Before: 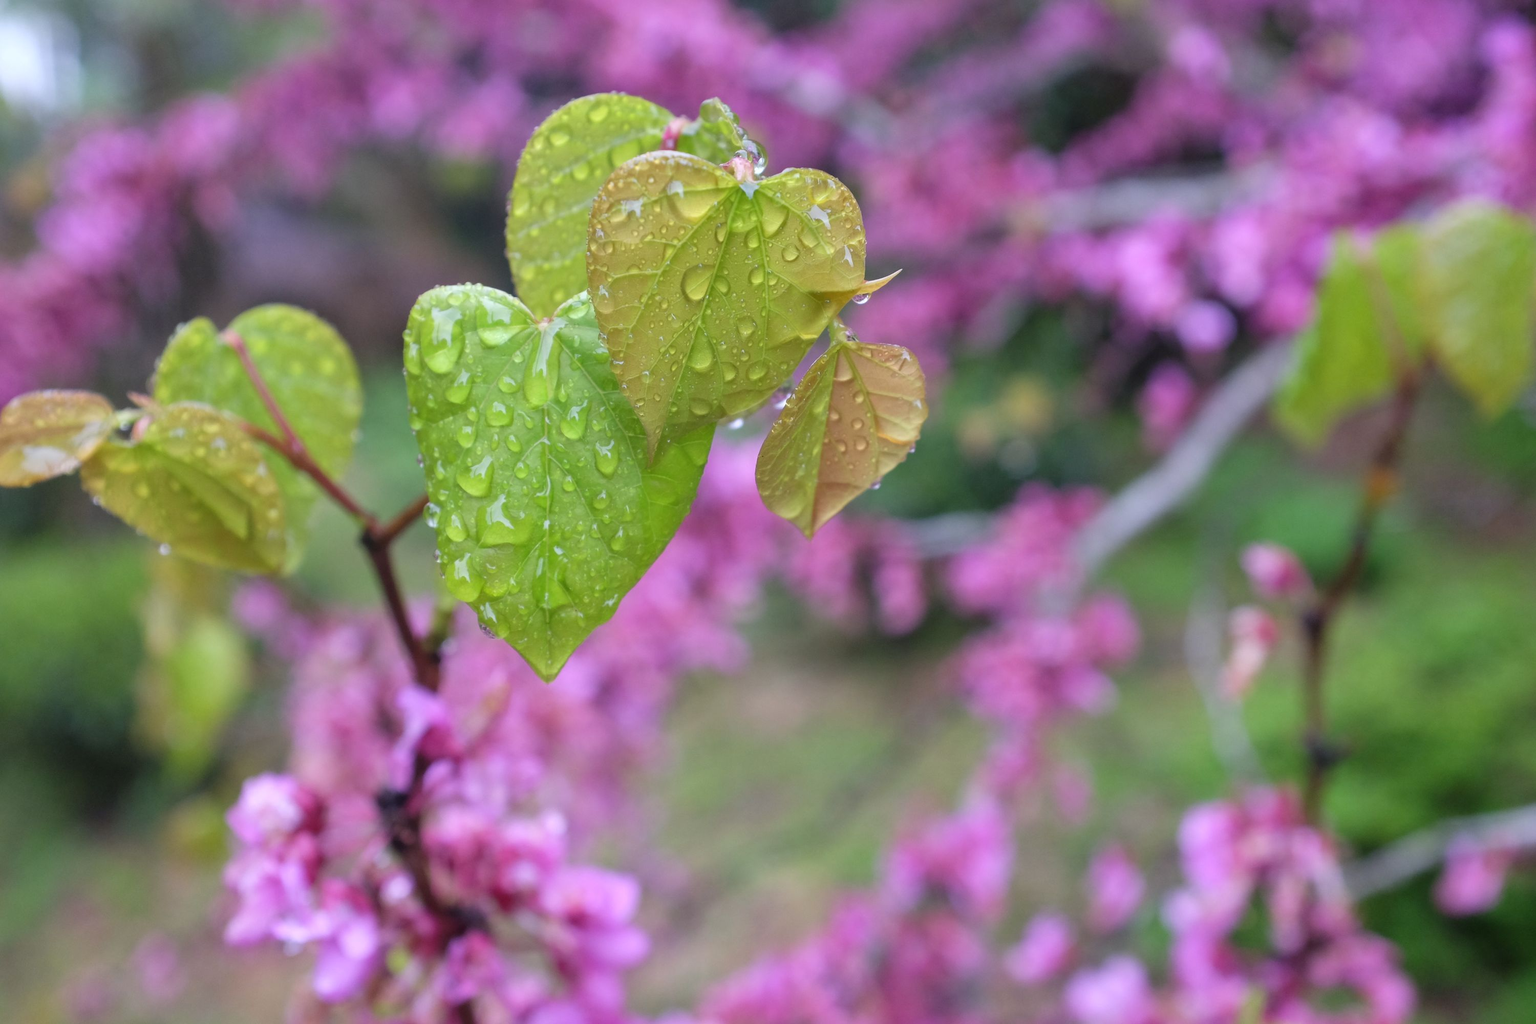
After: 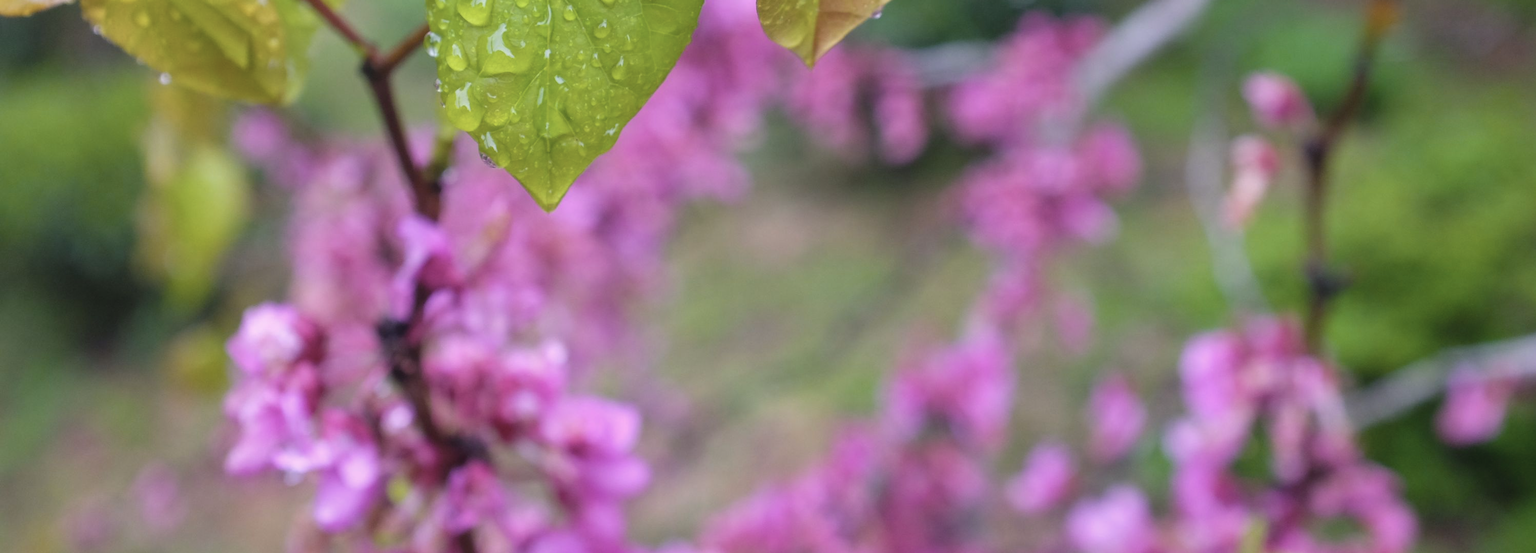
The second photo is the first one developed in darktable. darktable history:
crop and rotate: top 46.039%, right 0.07%
color correction: highlights b* 0.053, saturation 0.589
color balance rgb: highlights gain › chroma 0.921%, highlights gain › hue 24.81°, global offset › luminance 0.279%, global offset › hue 168.6°, linear chroma grading › global chroma 32.925%, perceptual saturation grading › global saturation 19.775%, global vibrance 14.861%
